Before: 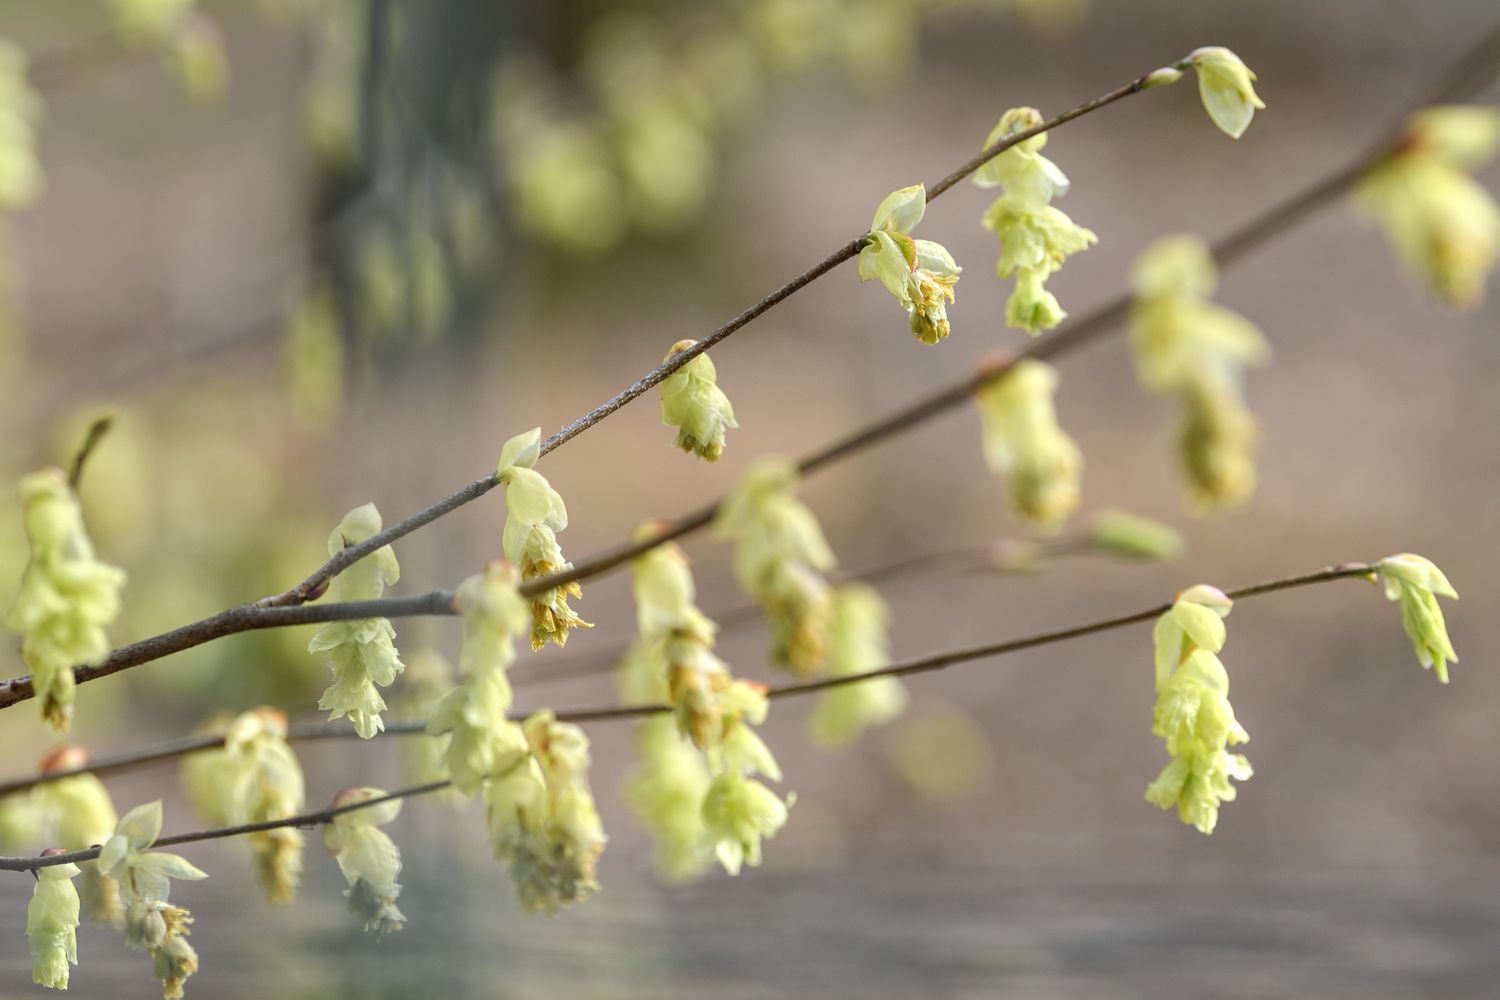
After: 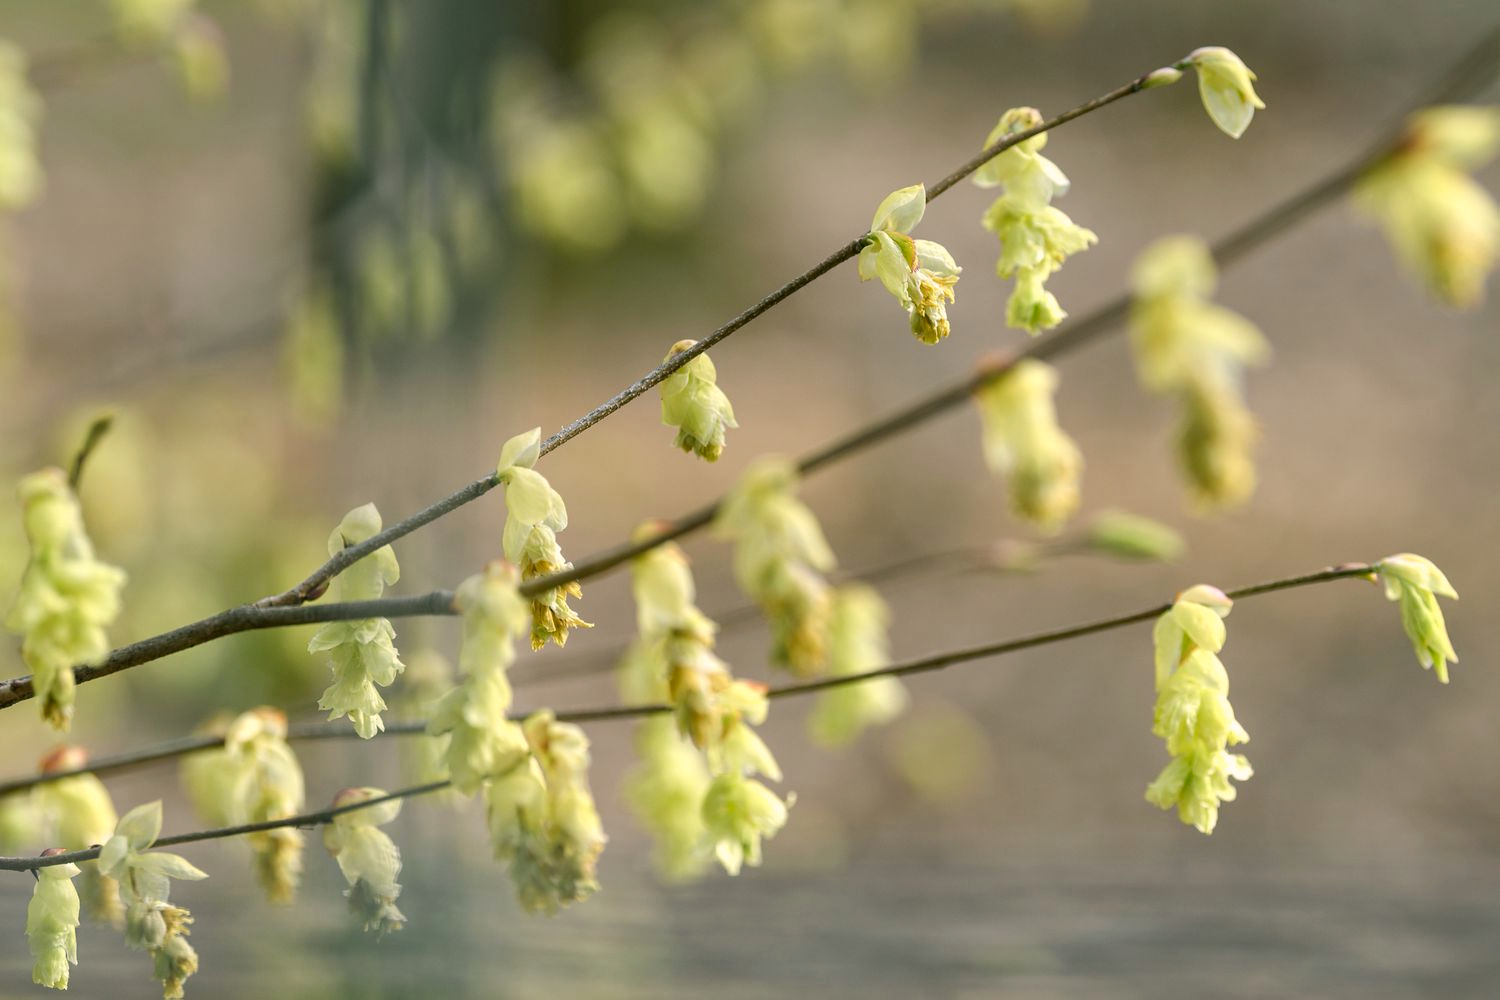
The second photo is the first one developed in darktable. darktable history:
color correction: highlights a* 4.4, highlights b* 4.91, shadows a* -8.33, shadows b* 4.95
